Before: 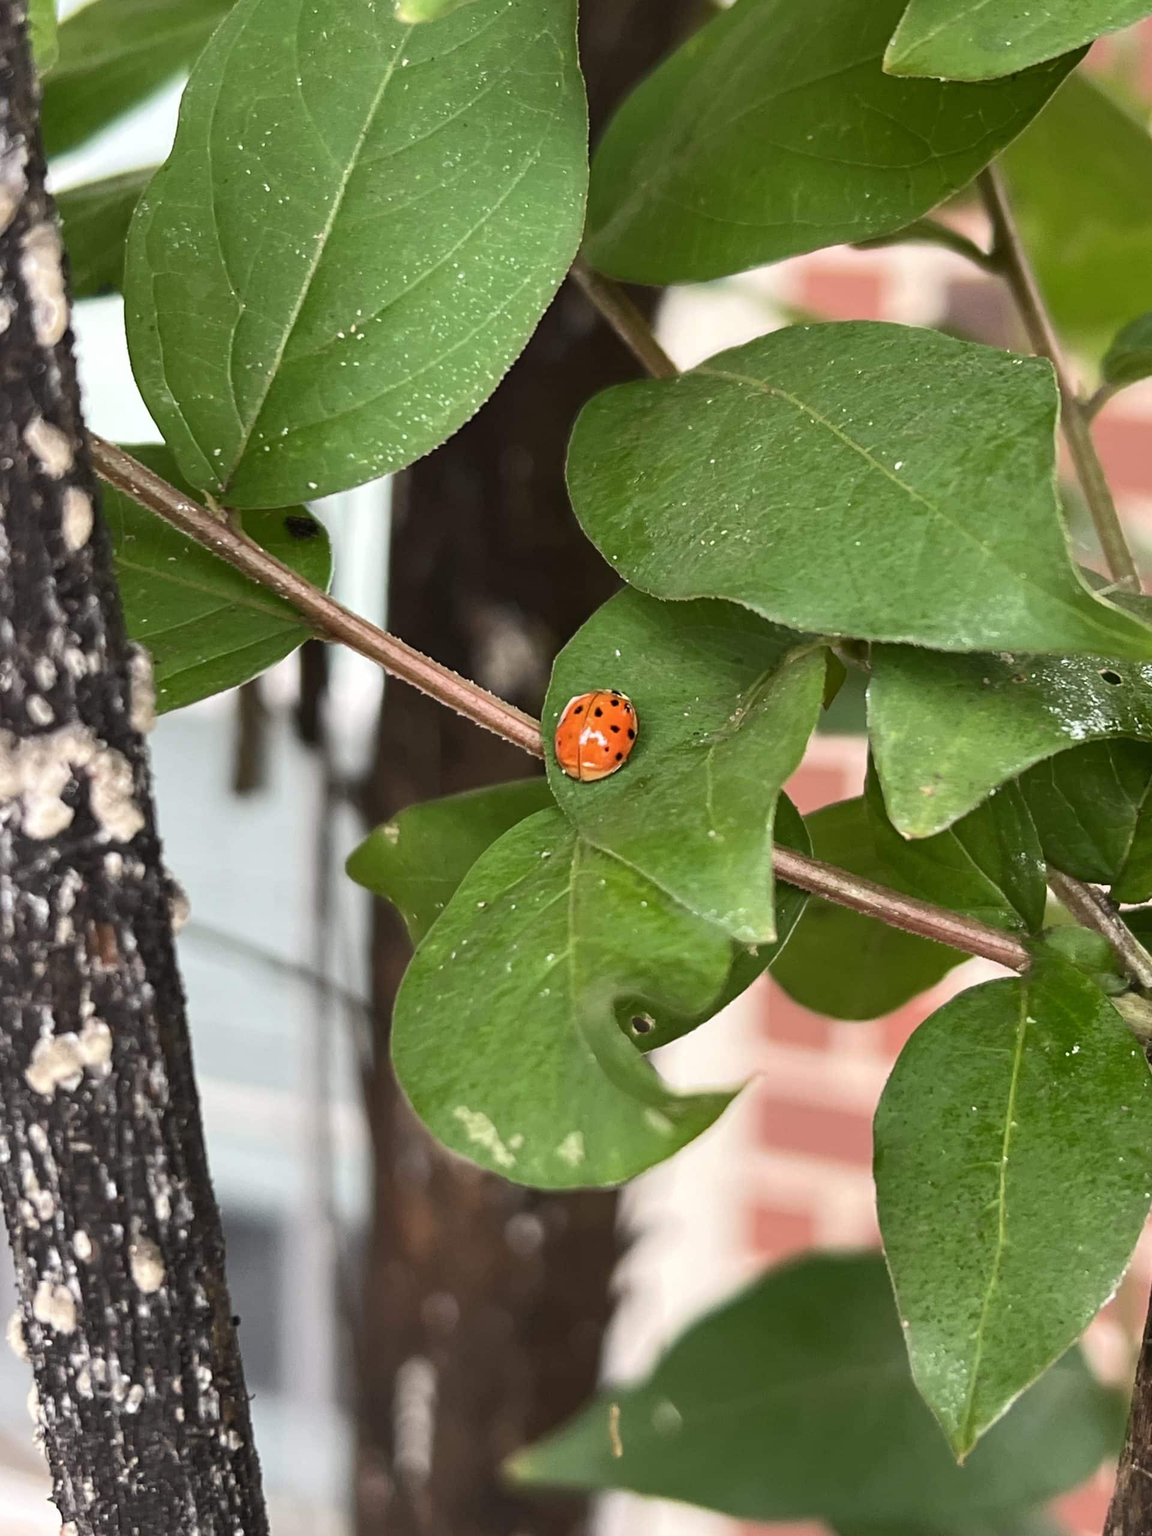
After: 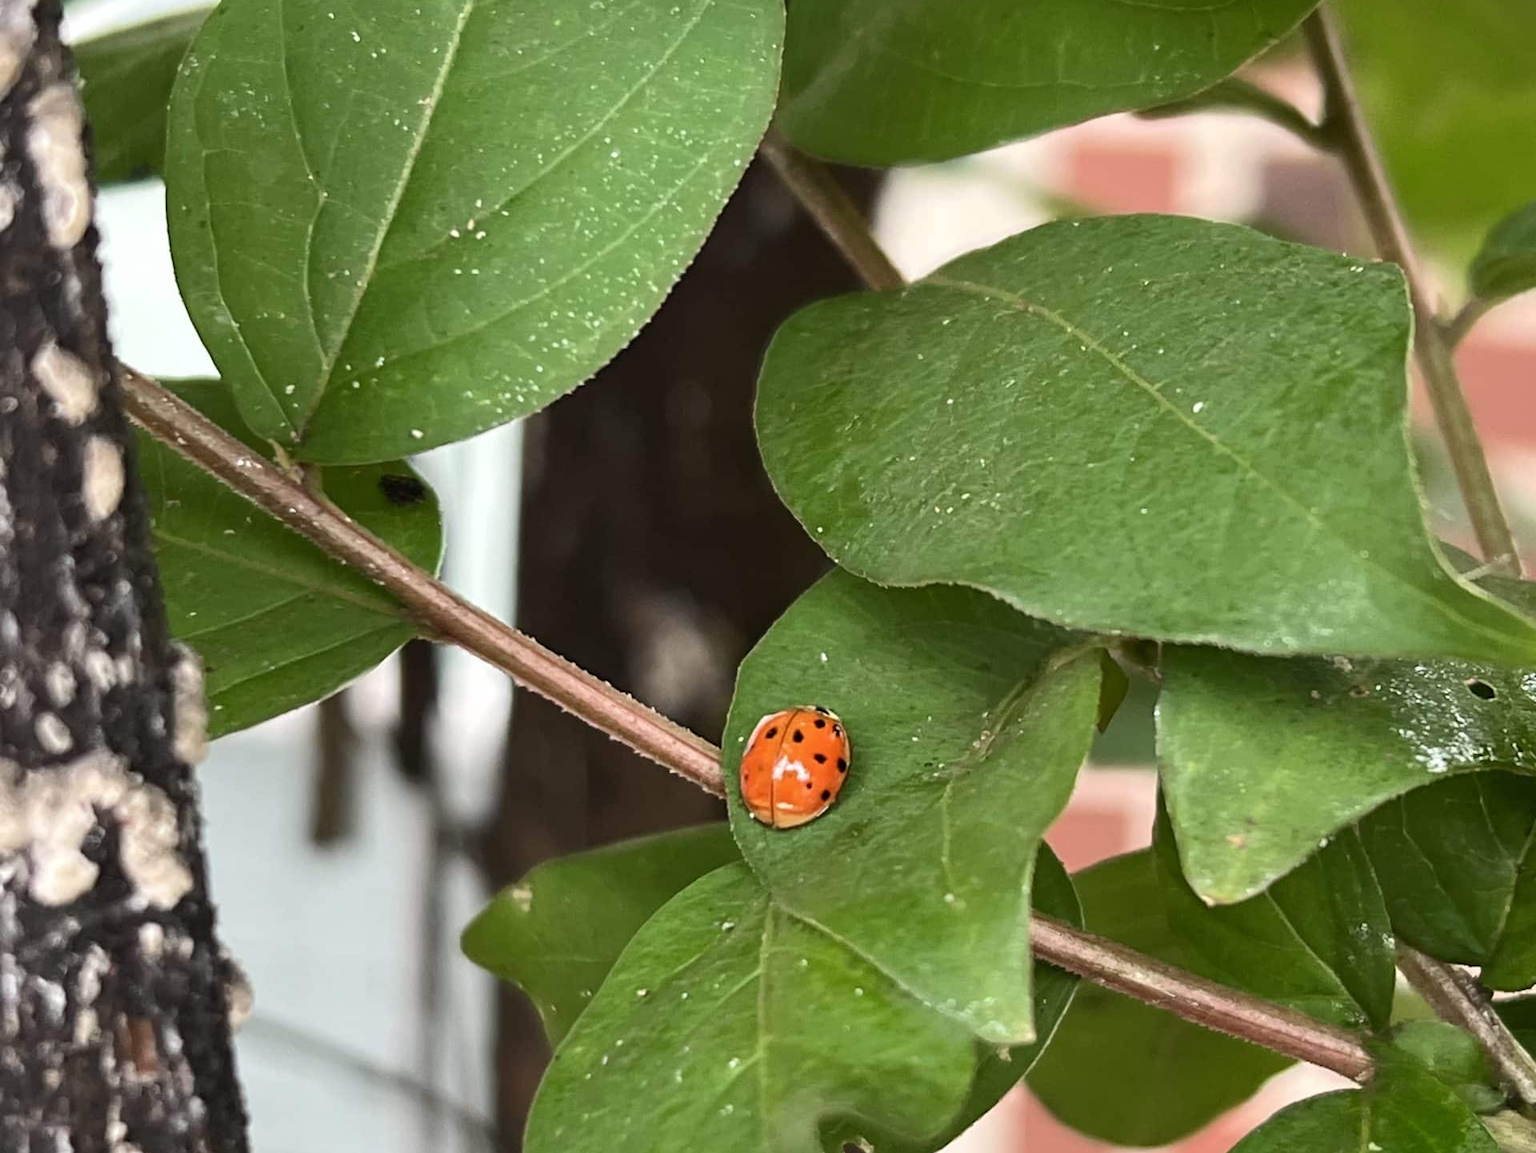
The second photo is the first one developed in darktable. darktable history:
crop and rotate: top 10.459%, bottom 33.182%
